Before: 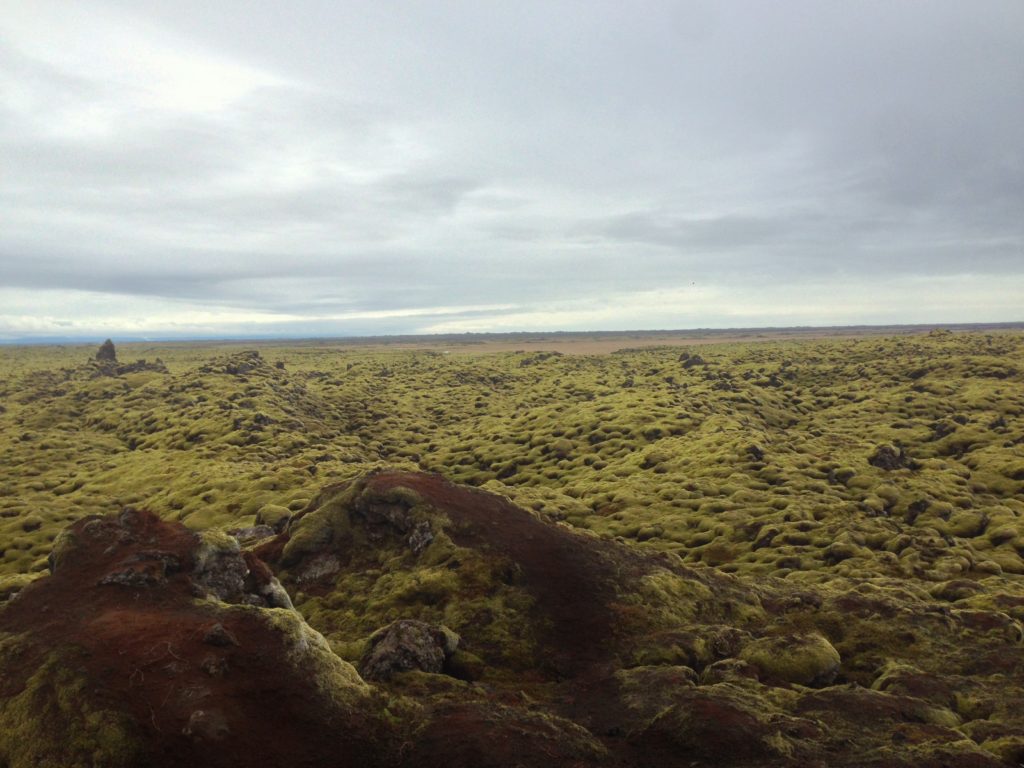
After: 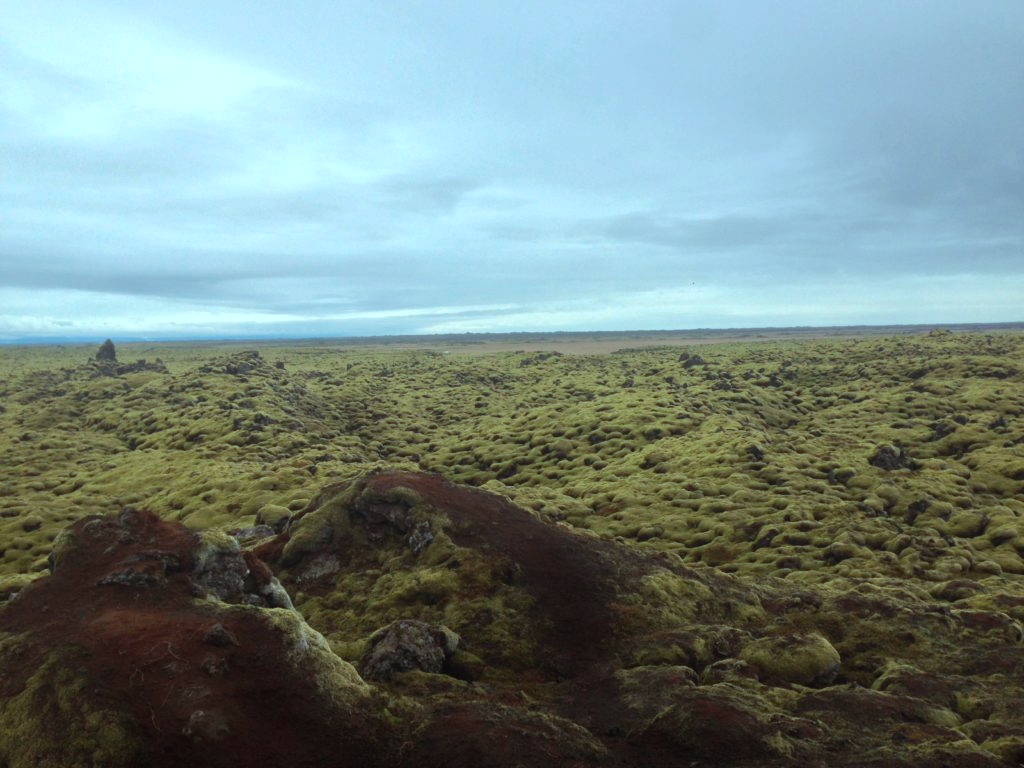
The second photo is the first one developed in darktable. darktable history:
color correction: highlights a* -11.67, highlights b* -15.2
